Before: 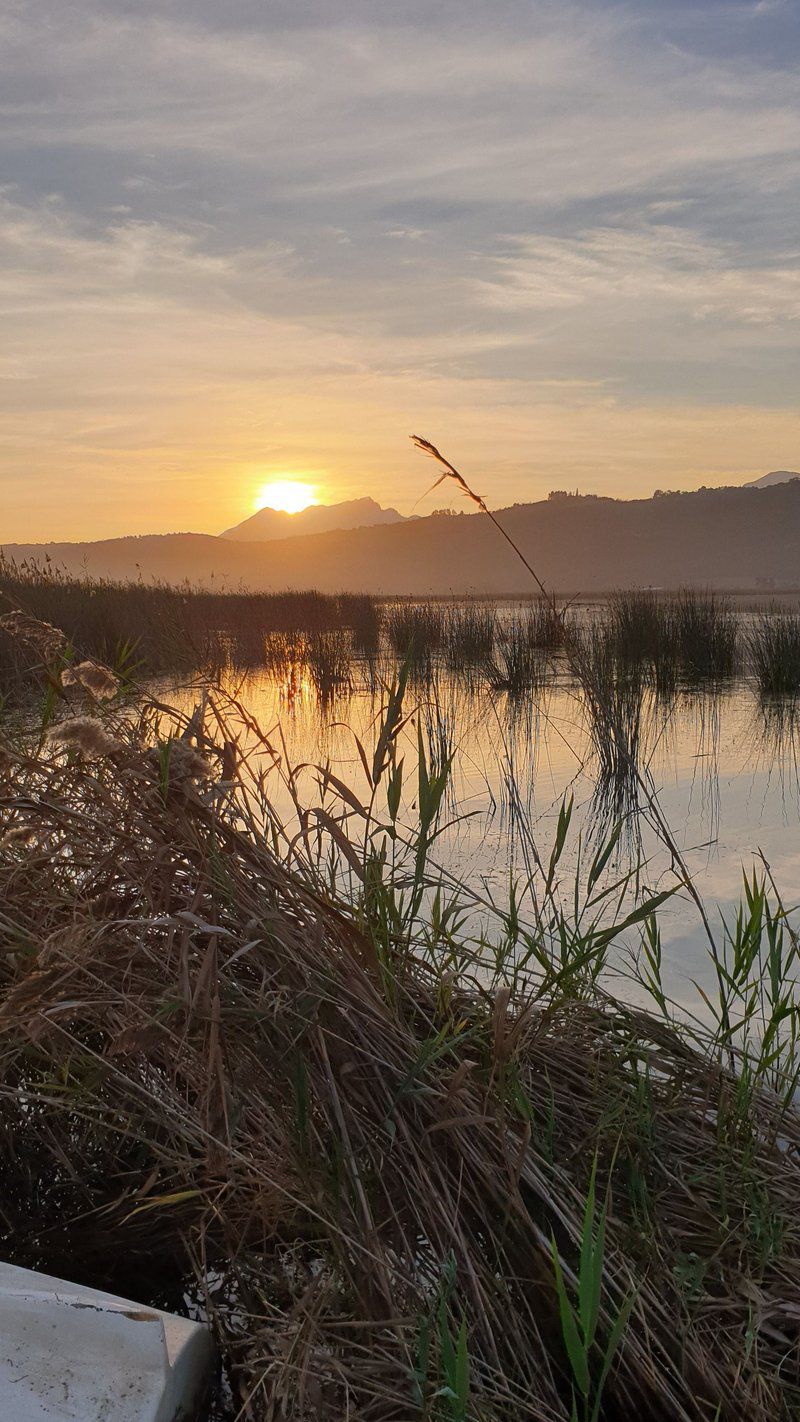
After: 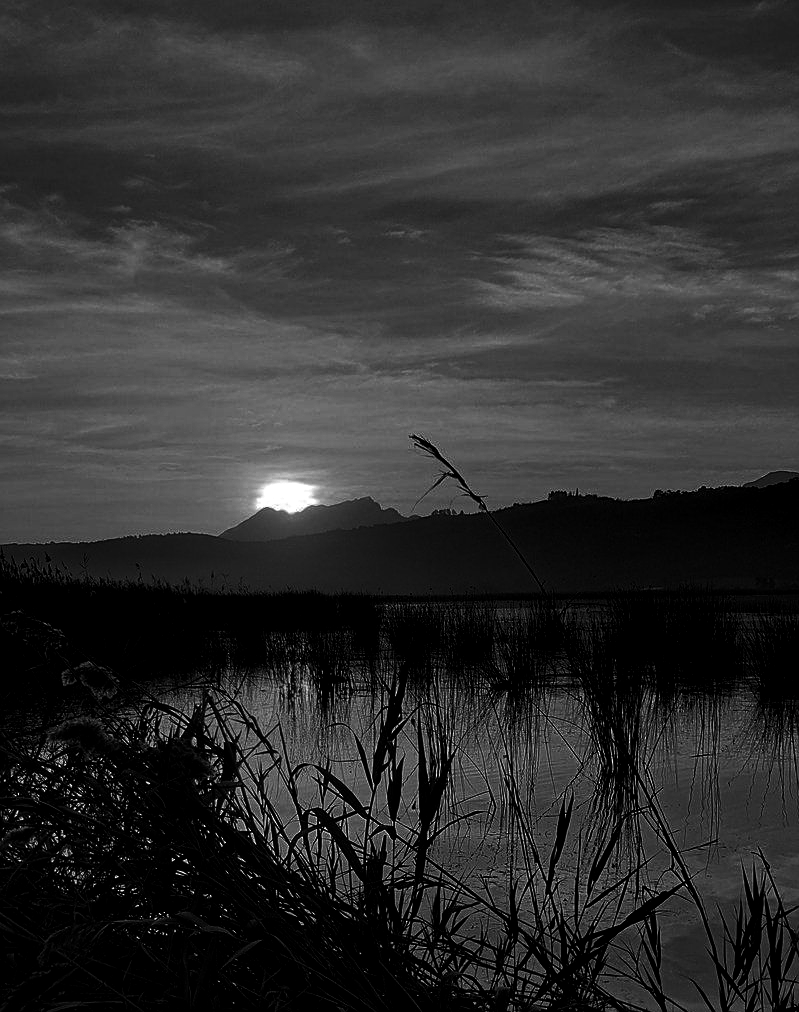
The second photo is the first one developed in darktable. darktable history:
local contrast: on, module defaults
crop: bottom 28.787%
sharpen: radius 0.987
haze removal: compatibility mode true, adaptive false
color calibration: output gray [0.23, 0.37, 0.4, 0], illuminant same as pipeline (D50), adaptation XYZ, x 0.346, y 0.357, temperature 5022.17 K
color zones: curves: ch0 [(0, 0.465) (0.092, 0.596) (0.289, 0.464) (0.429, 0.453) (0.571, 0.464) (0.714, 0.455) (0.857, 0.462) (1, 0.465)], mix 41%
contrast brightness saturation: brightness -0.988, saturation 0.984
